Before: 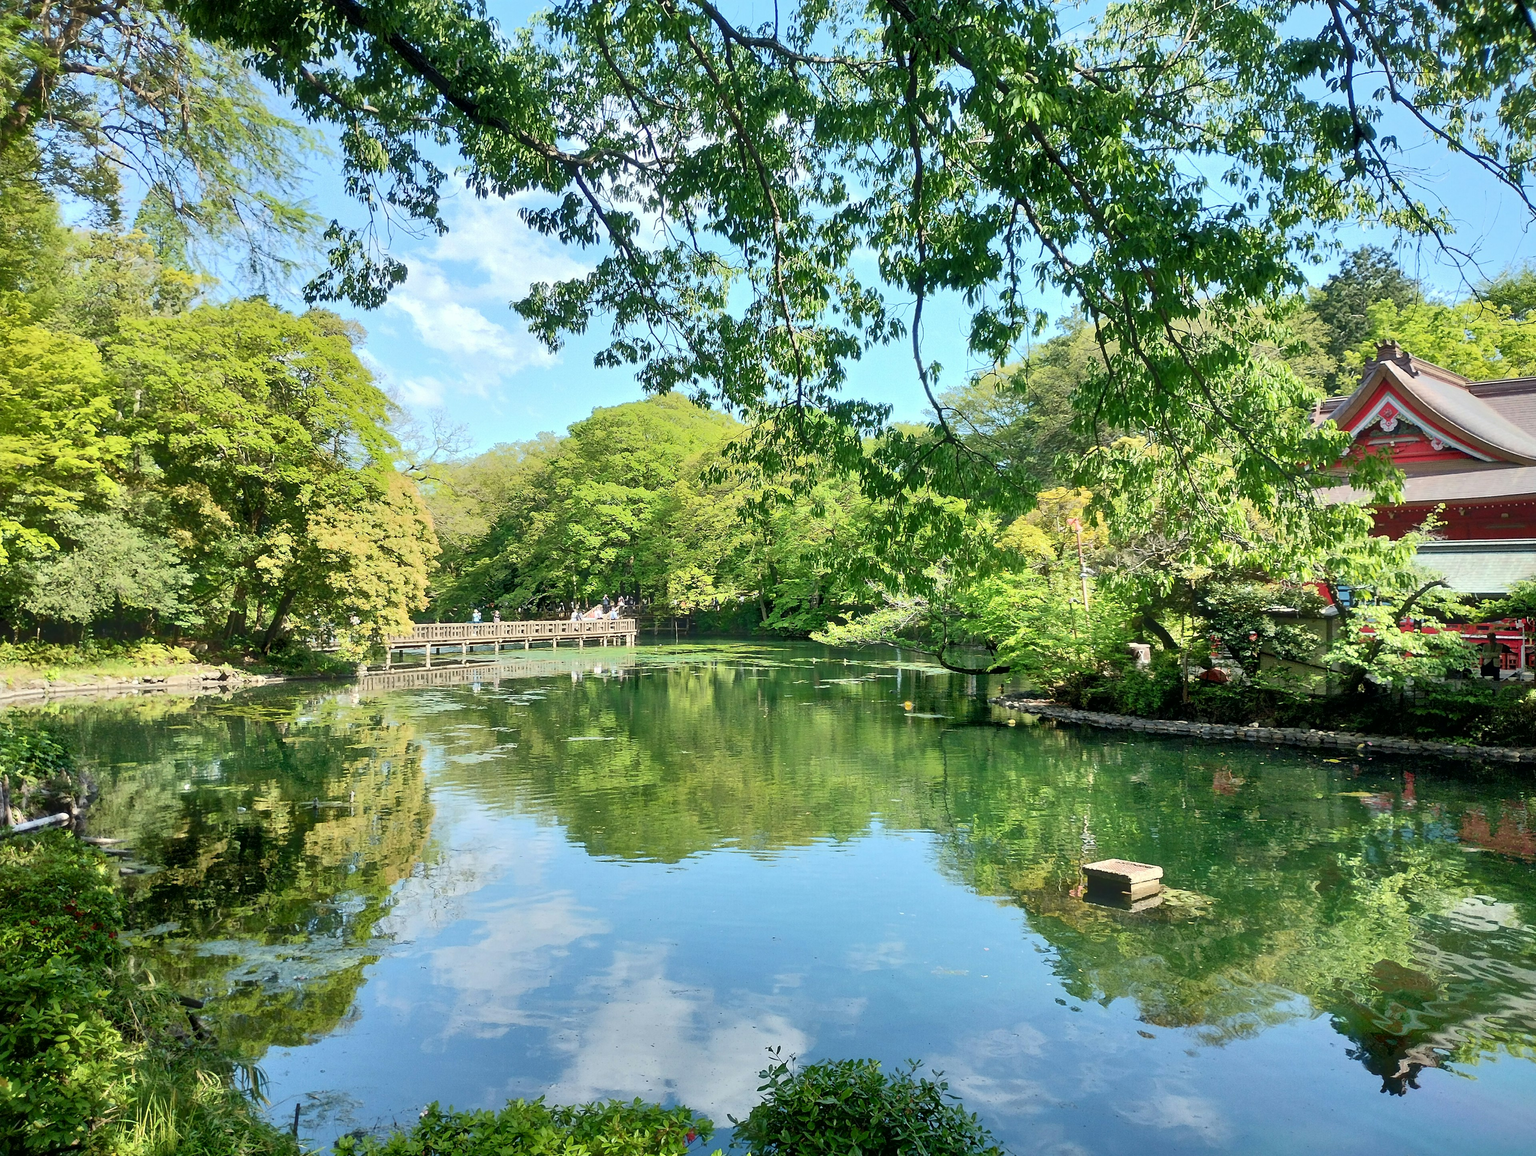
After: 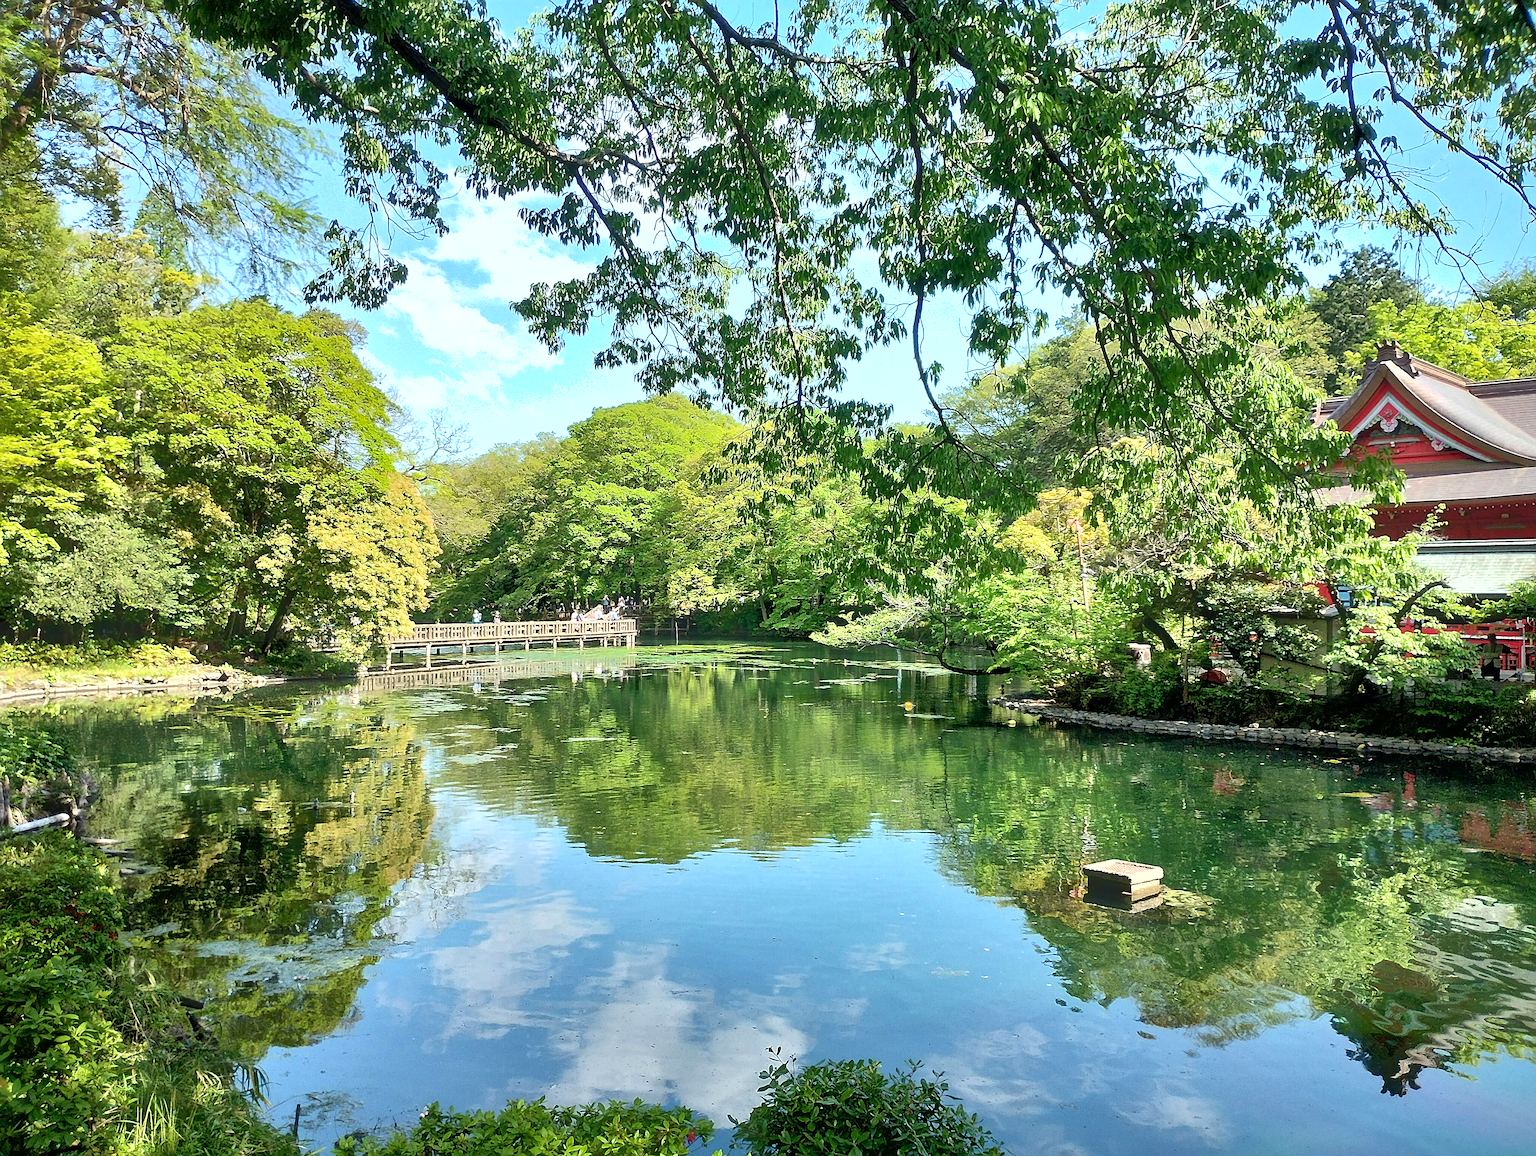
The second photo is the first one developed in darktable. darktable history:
sharpen: on, module defaults
shadows and highlights: highlights color adjustment 32.92%
tone equalizer: -8 EV -0.436 EV, -7 EV -0.422 EV, -6 EV -0.359 EV, -5 EV -0.198 EV, -3 EV 0.21 EV, -2 EV 0.354 EV, -1 EV 0.385 EV, +0 EV 0.398 EV, edges refinement/feathering 500, mask exposure compensation -1.57 EV, preserve details no
